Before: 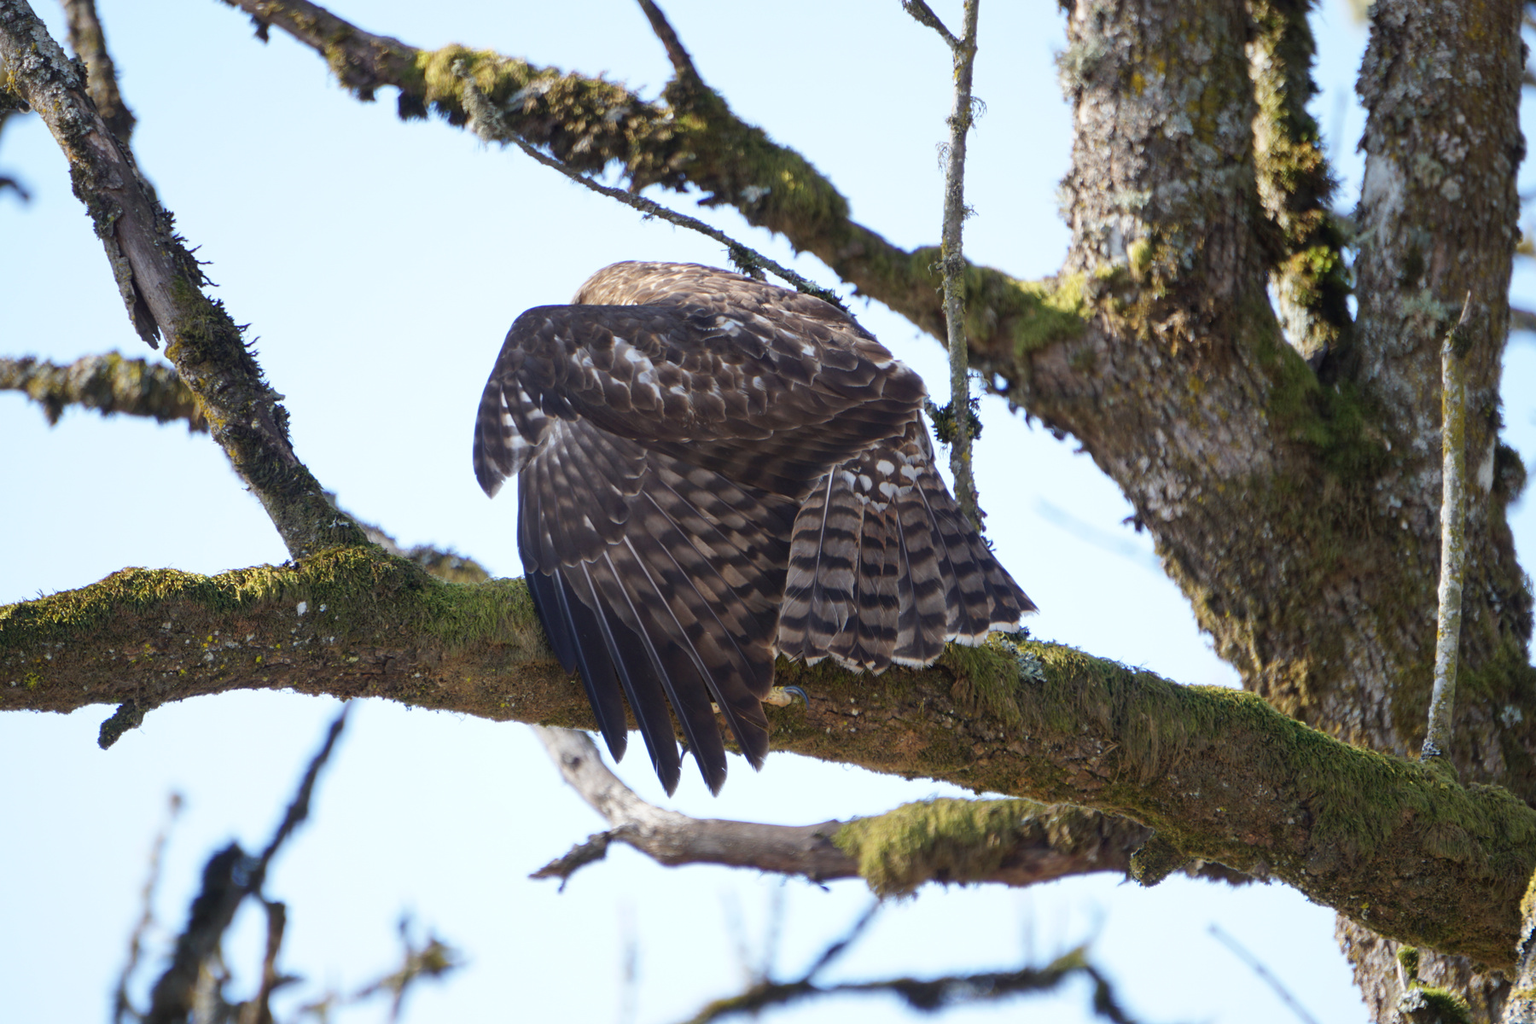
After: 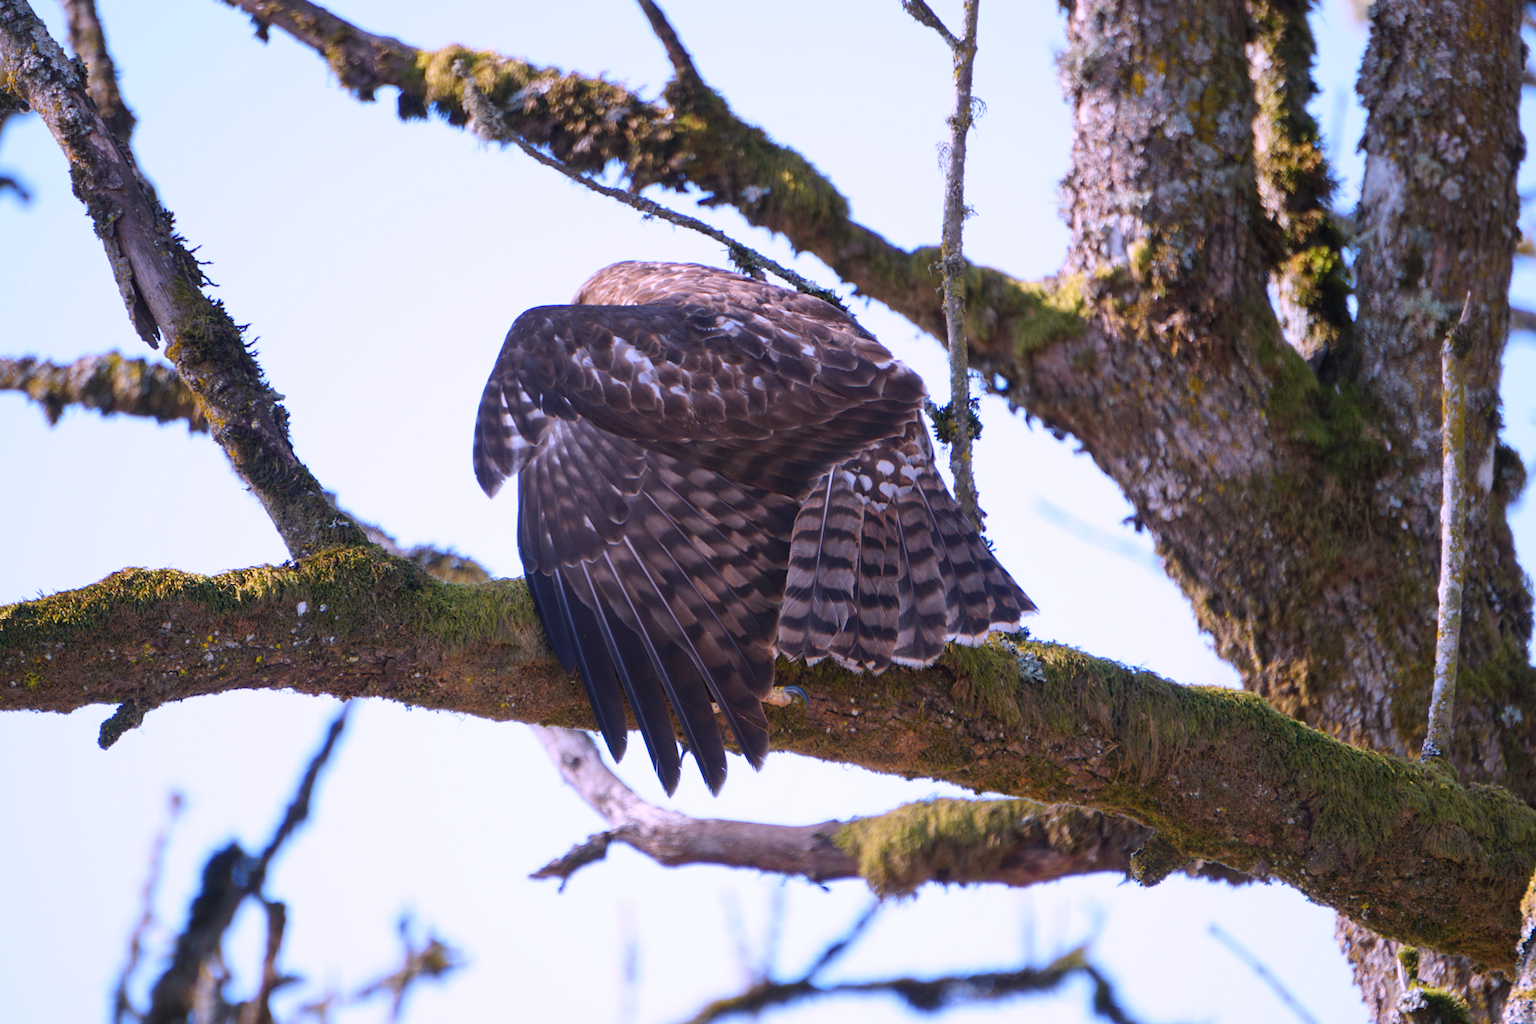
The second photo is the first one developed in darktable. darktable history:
exposure: compensate highlight preservation false
color balance rgb: perceptual saturation grading › global saturation 20%, global vibrance 20%
color correction: highlights a* 15.03, highlights b* -25.07
